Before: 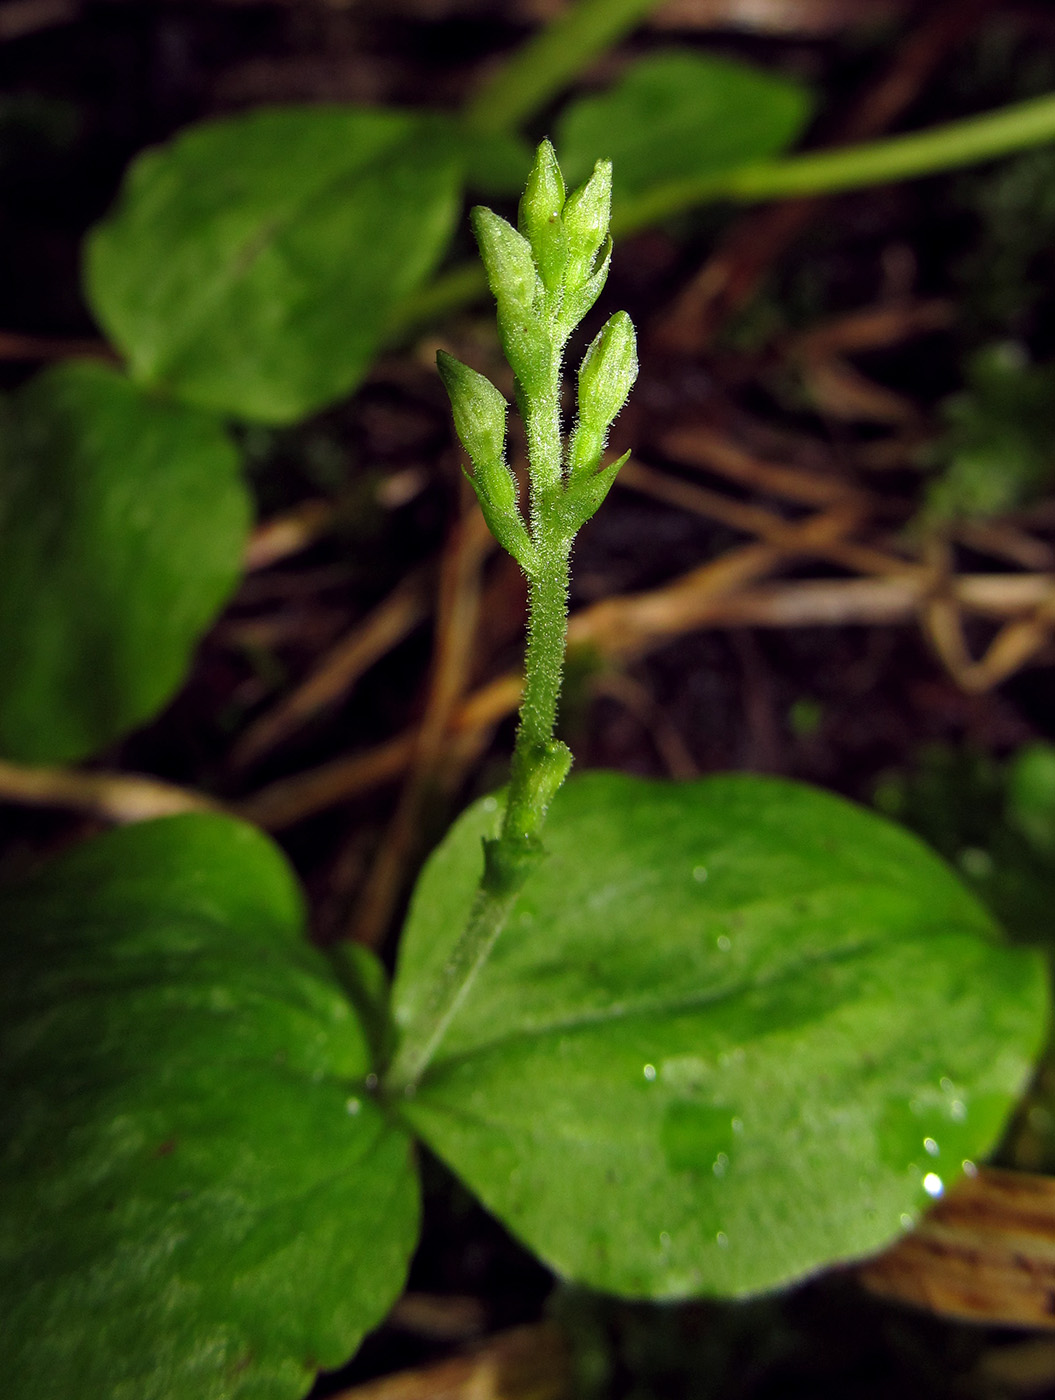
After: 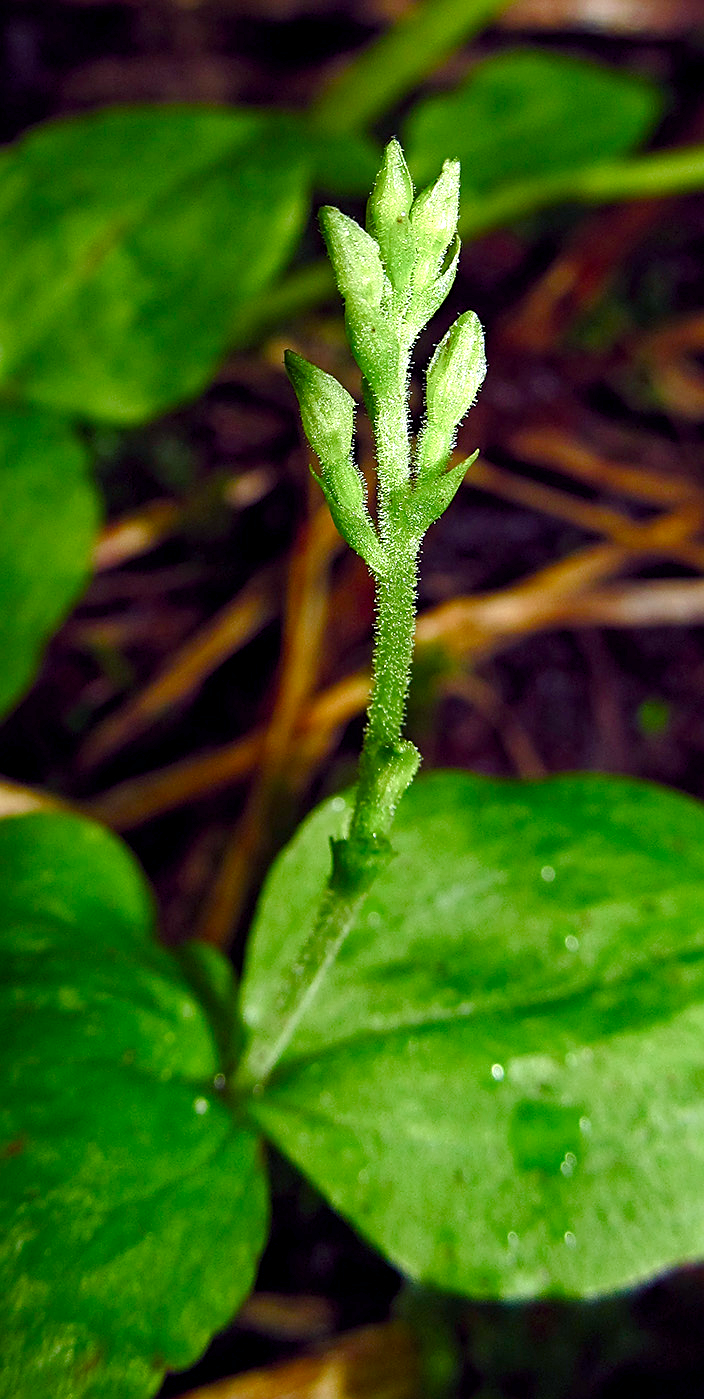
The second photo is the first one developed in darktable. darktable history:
exposure: exposure 0.6 EV, compensate highlight preservation false
contrast brightness saturation: contrast 0.081, saturation 0.018
crop and rotate: left 14.433%, right 18.745%
sharpen: on, module defaults
color balance rgb: highlights gain › chroma 1.621%, highlights gain › hue 56.47°, perceptual saturation grading › global saturation 0.813%, perceptual saturation grading › highlights -29.275%, perceptual saturation grading › mid-tones 29.247%, perceptual saturation grading › shadows 58.549%, global vibrance 25.306%
color calibration: illuminant Planckian (black body), x 0.368, y 0.36, temperature 4277.51 K, gamut compression 1.65
